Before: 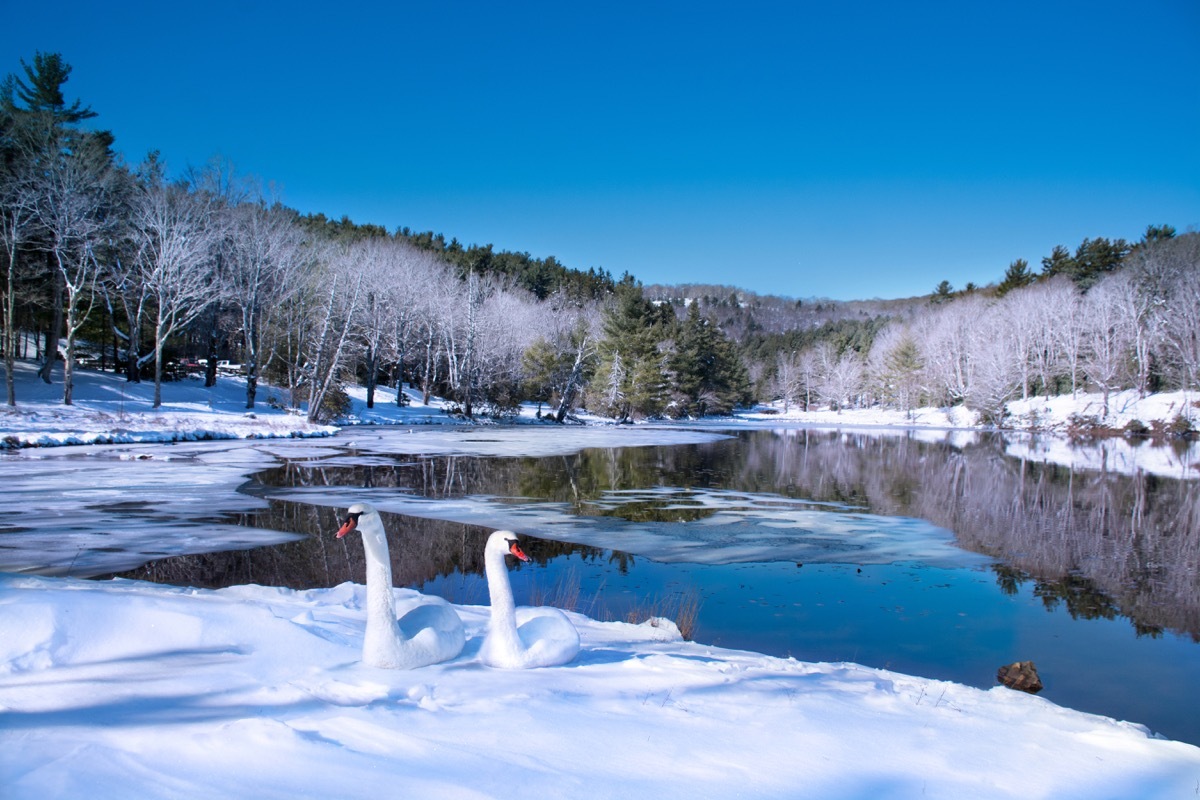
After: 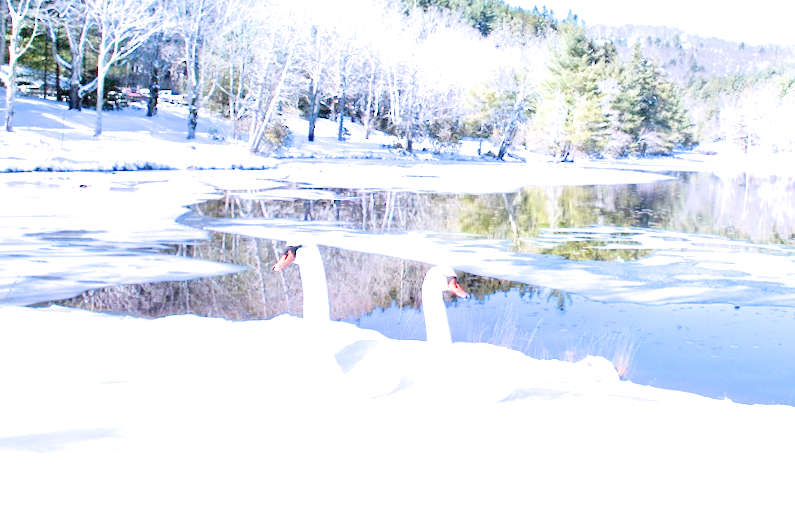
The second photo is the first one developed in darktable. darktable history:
crop and rotate: angle -1.18°, left 3.619%, top 32.226%, right 28.051%
exposure: black level correction 0, exposure 4.015 EV, compensate exposure bias true, compensate highlight preservation false
filmic rgb: black relative exposure -7.65 EV, white relative exposure 4.56 EV, hardness 3.61
